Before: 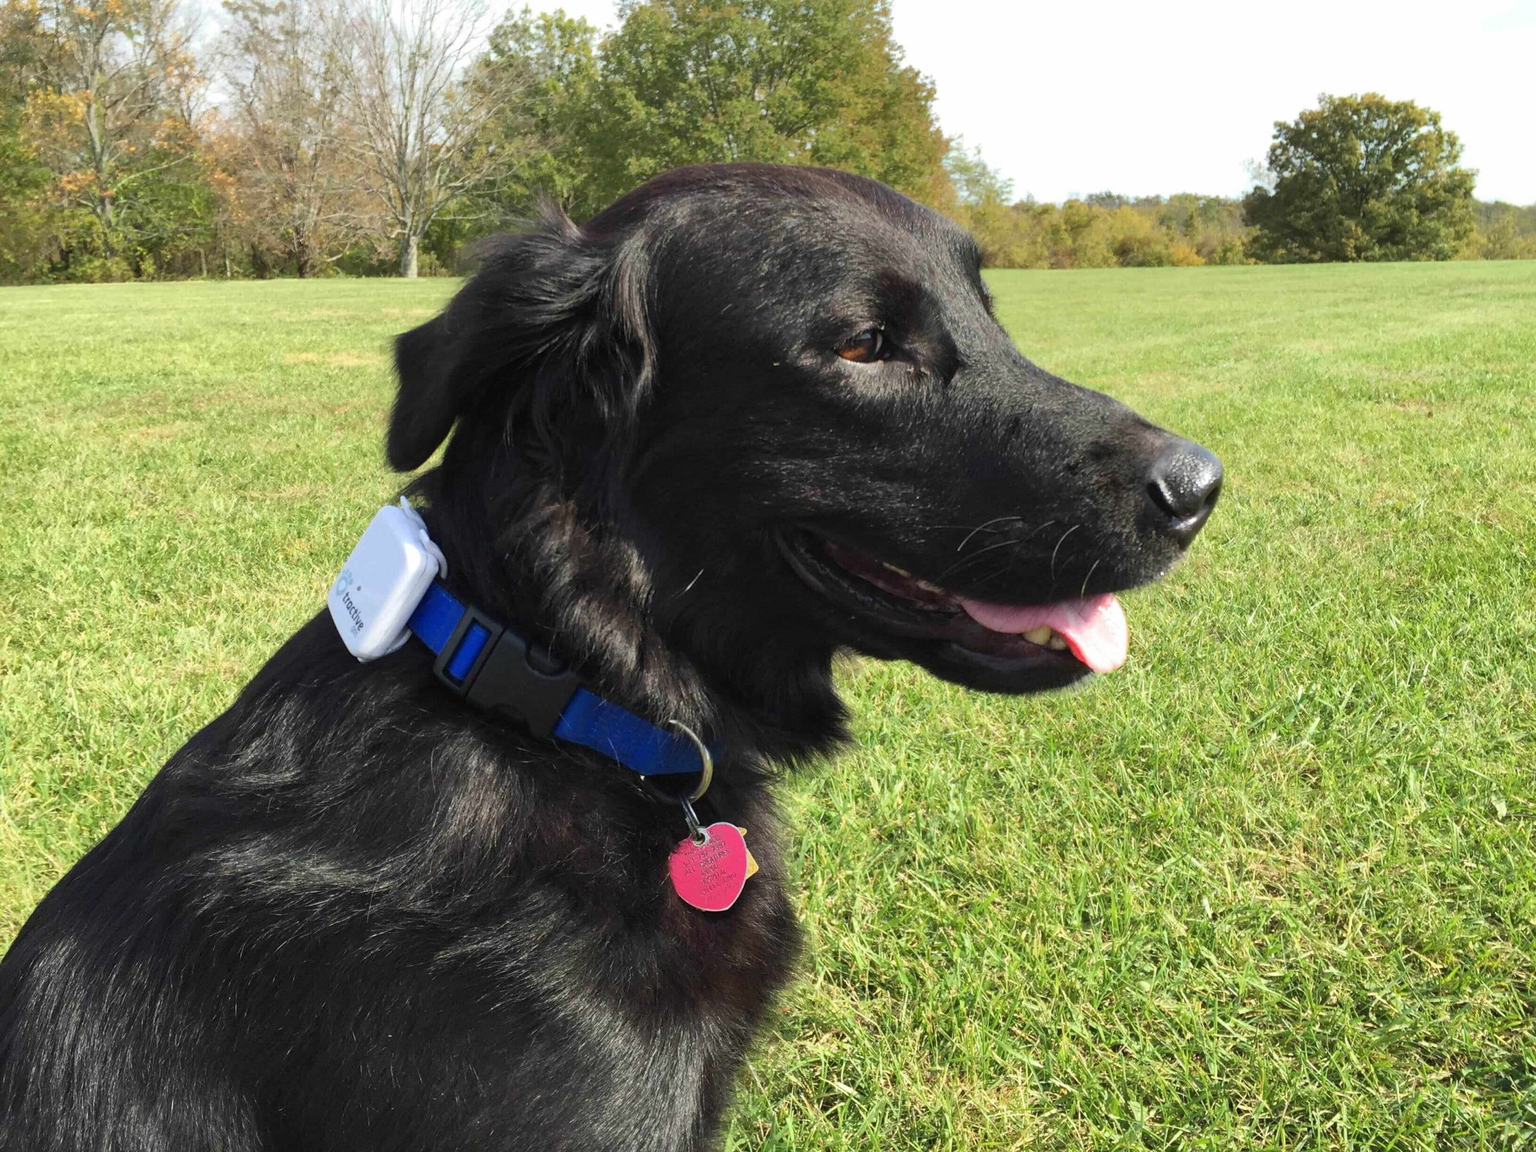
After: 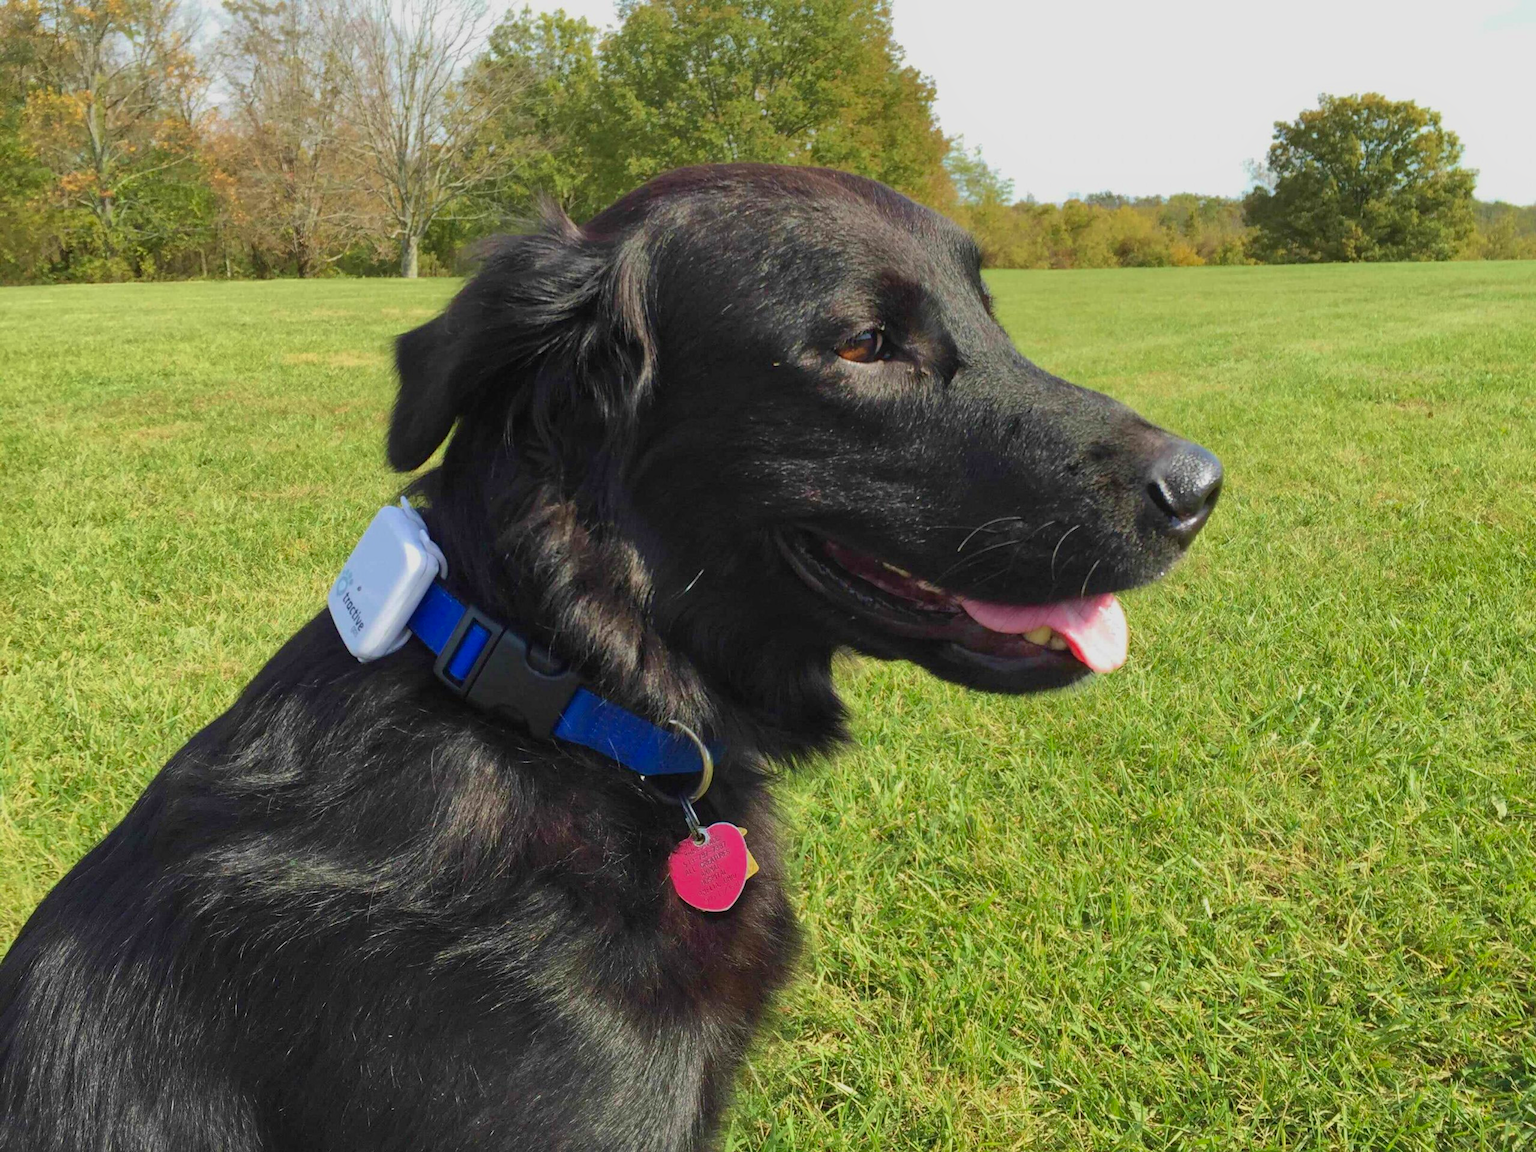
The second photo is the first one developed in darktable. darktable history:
color balance rgb: perceptual saturation grading › global saturation 10%, global vibrance 10%
tone equalizer: -8 EV 0.25 EV, -7 EV 0.417 EV, -6 EV 0.417 EV, -5 EV 0.25 EV, -3 EV -0.25 EV, -2 EV -0.417 EV, -1 EV -0.417 EV, +0 EV -0.25 EV, edges refinement/feathering 500, mask exposure compensation -1.57 EV, preserve details guided filter
velvia: on, module defaults
